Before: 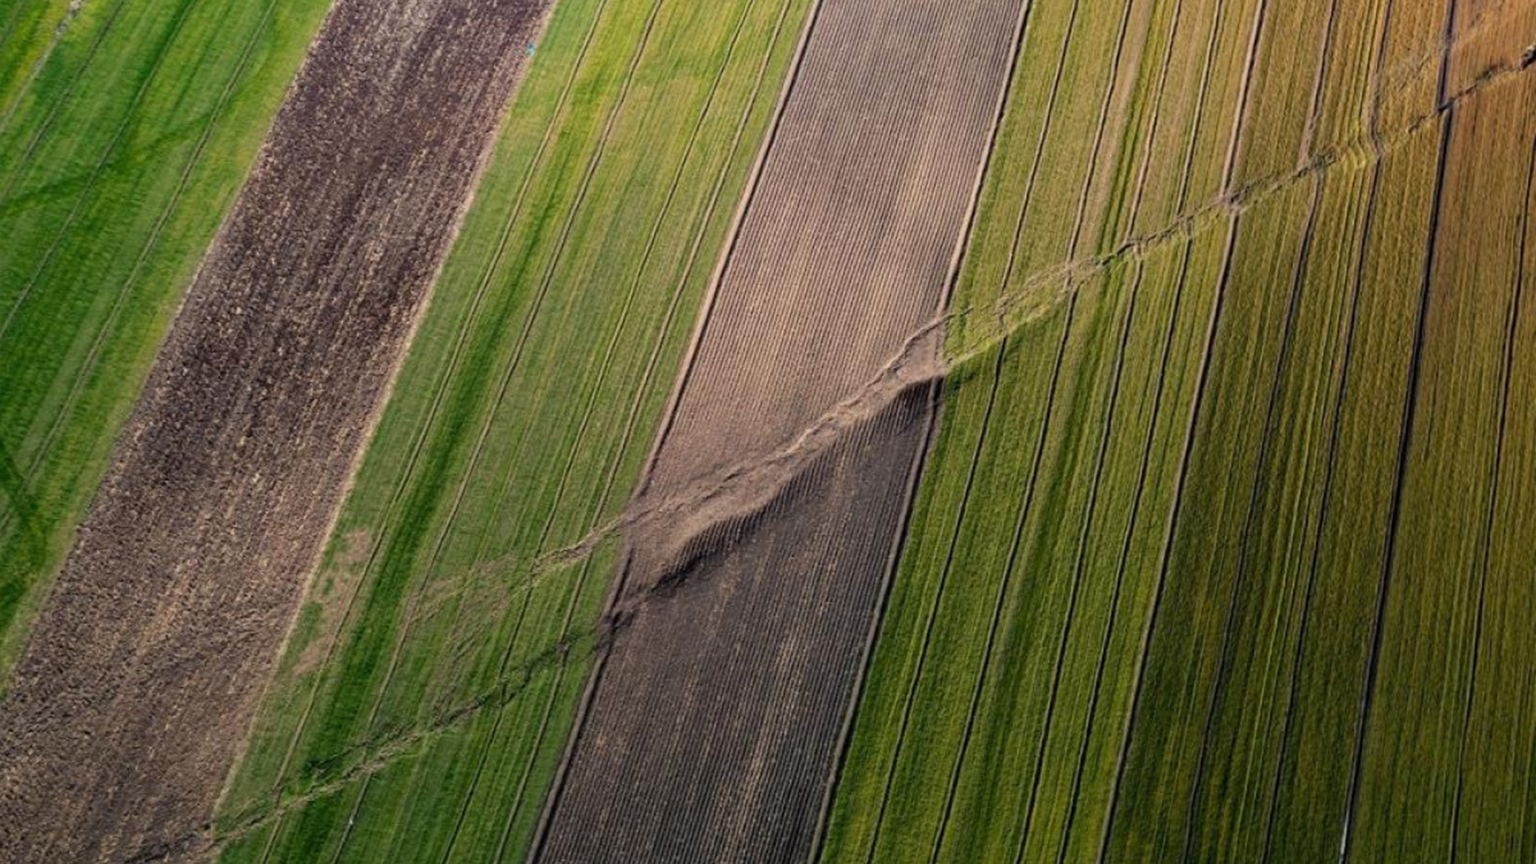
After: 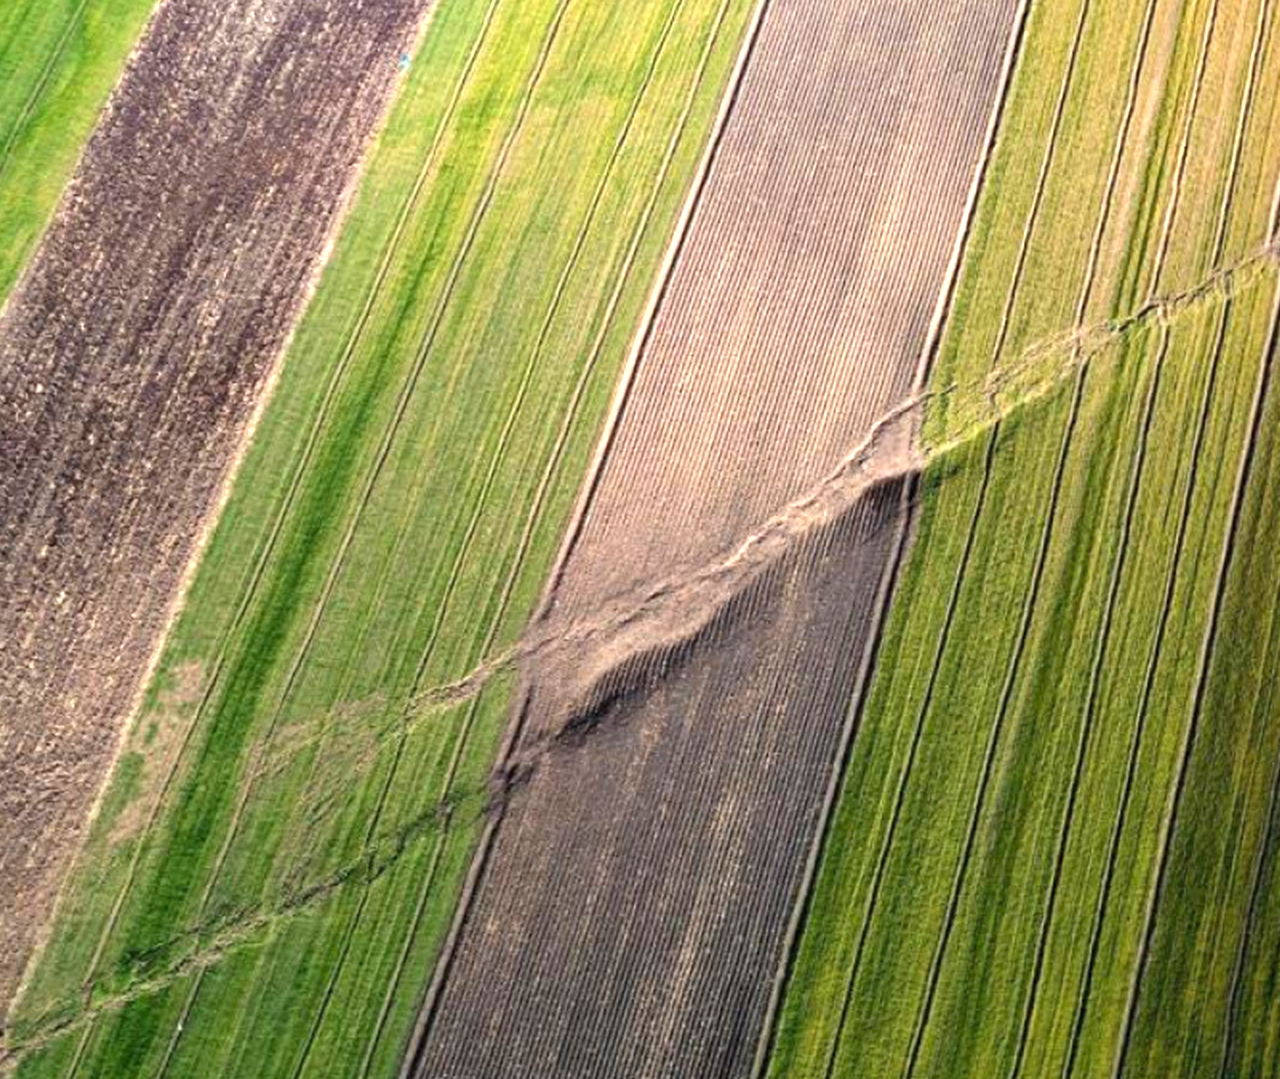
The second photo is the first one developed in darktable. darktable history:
exposure: exposure 1.15 EV, compensate highlight preservation false
crop and rotate: left 13.537%, right 19.796%
tone equalizer: on, module defaults
